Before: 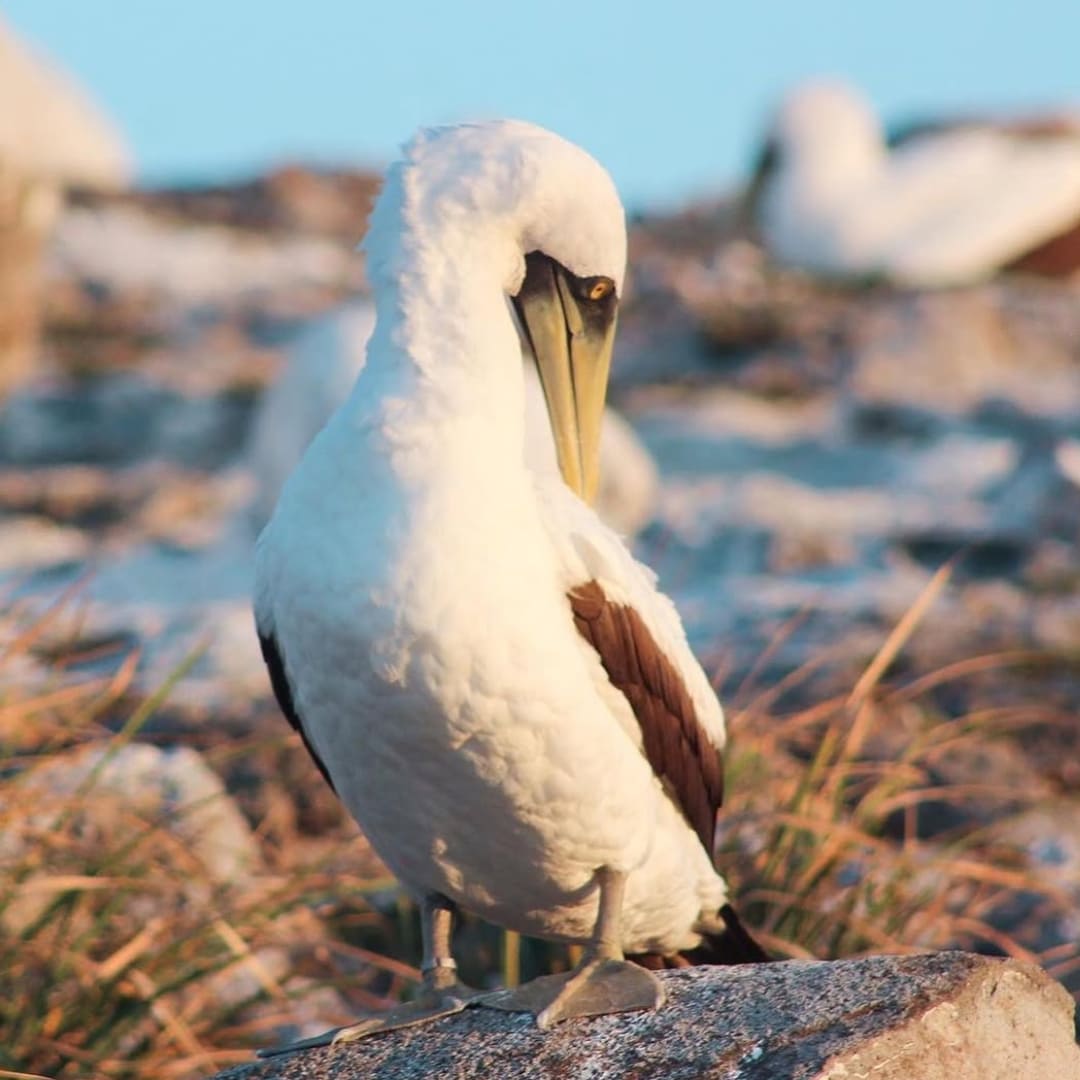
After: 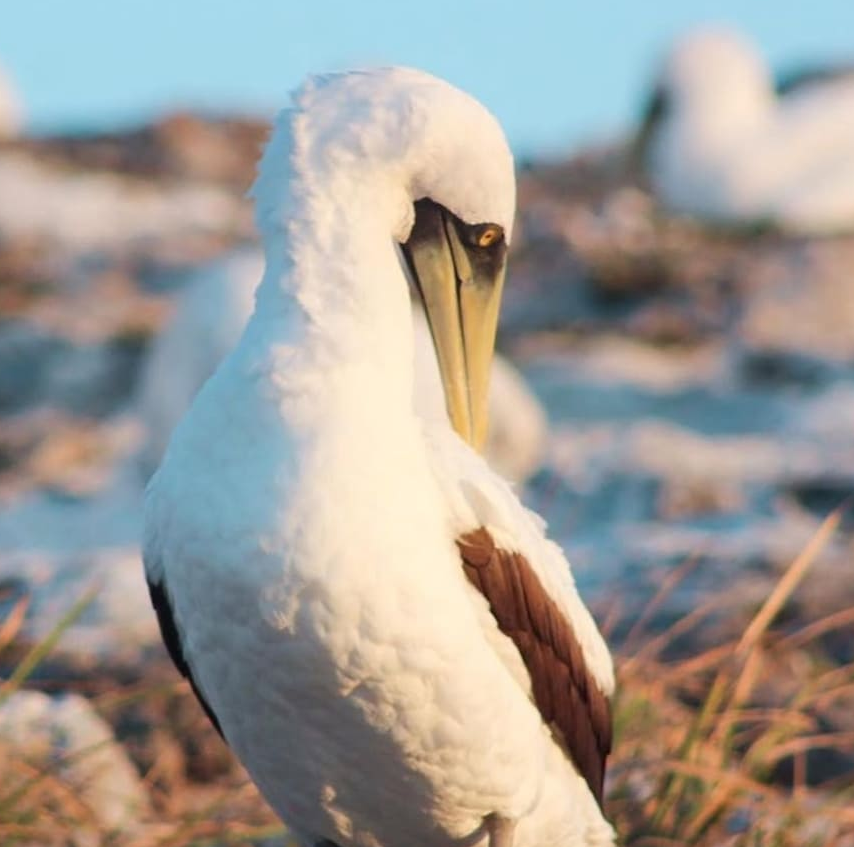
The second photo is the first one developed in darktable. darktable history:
crop and rotate: left 10.453%, top 4.988%, right 10.443%, bottom 16.524%
